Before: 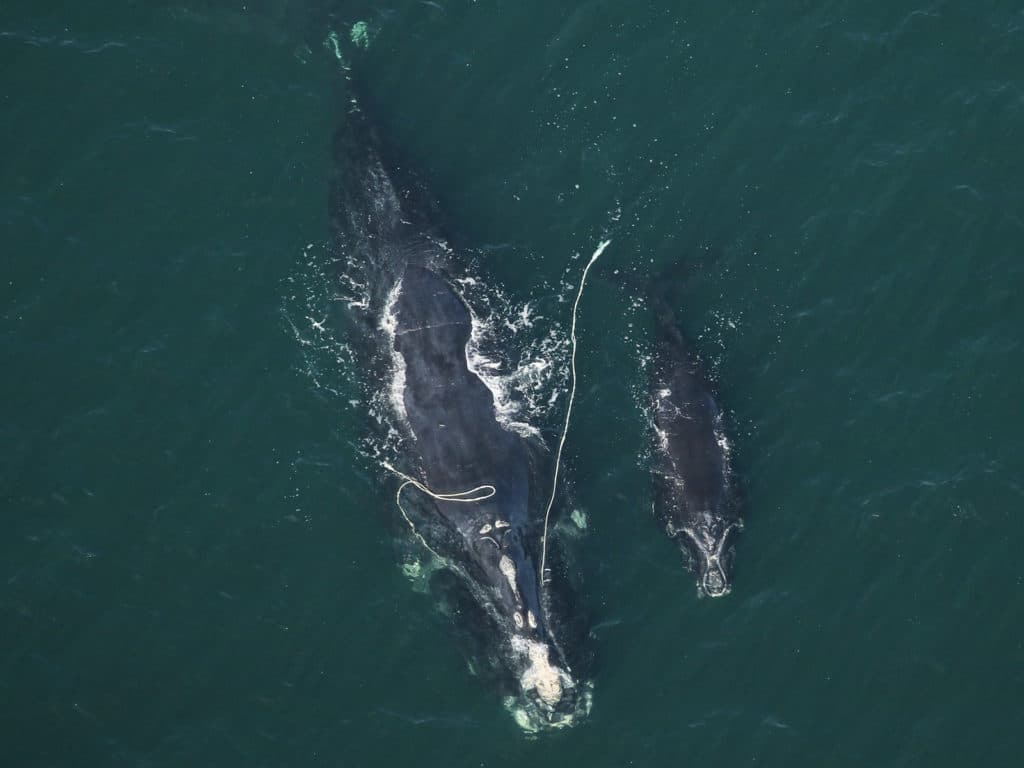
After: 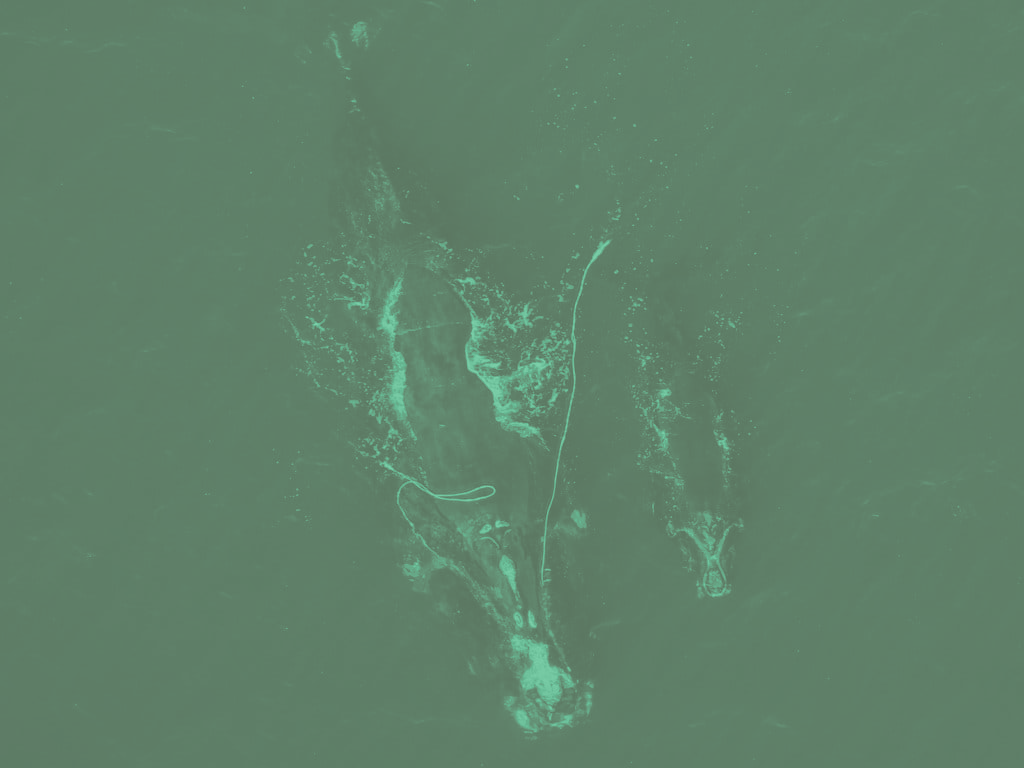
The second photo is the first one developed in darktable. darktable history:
colorize: hue 147.6°, saturation 65%, lightness 21.64%
shadows and highlights: on, module defaults
split-toning: shadows › saturation 0.2
exposure: black level correction -0.036, exposure -0.497 EV, compensate highlight preservation false
